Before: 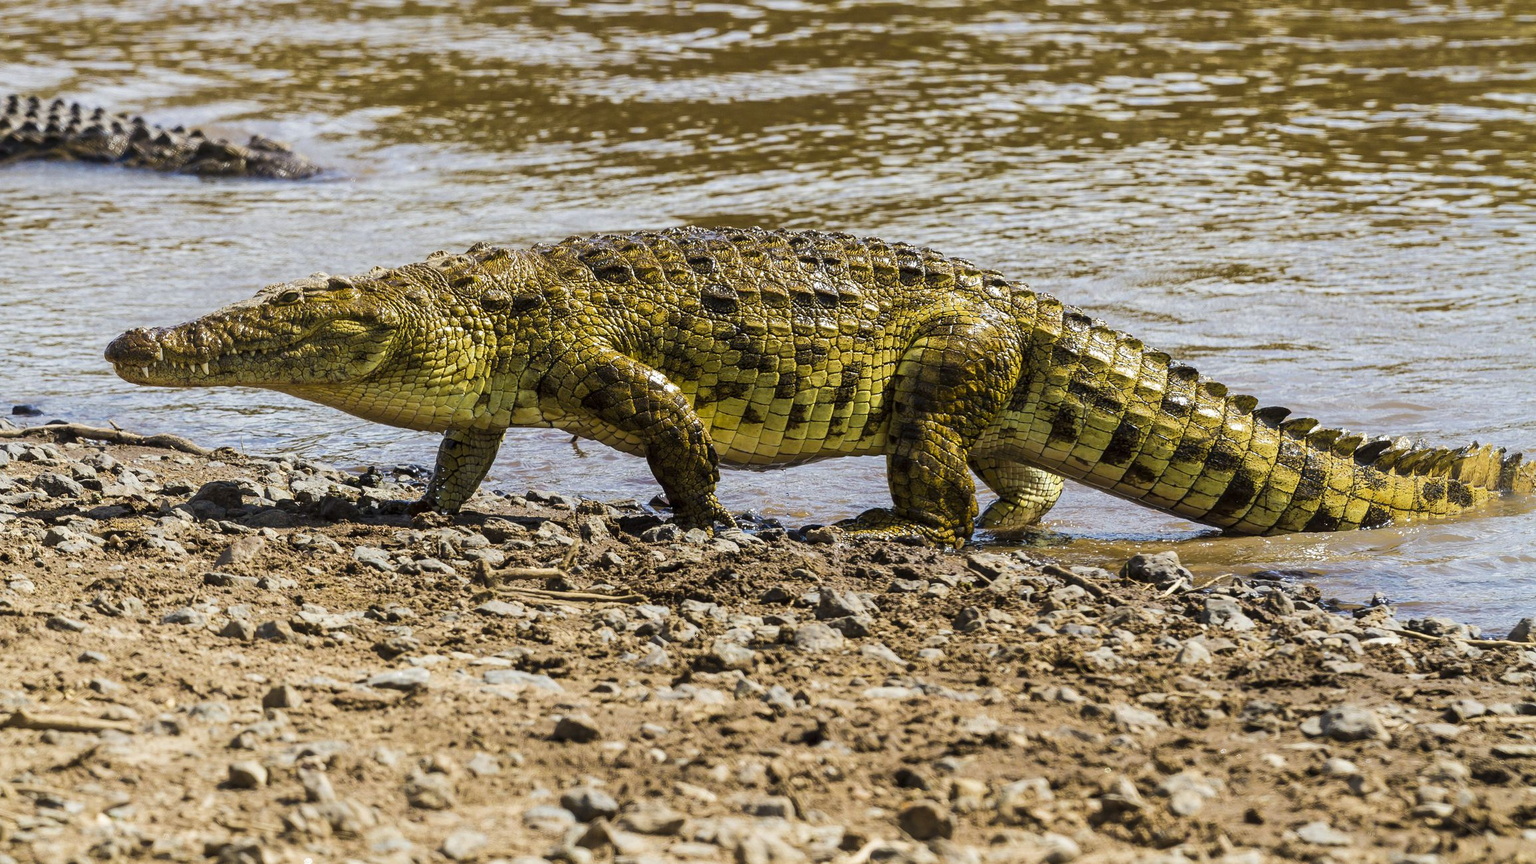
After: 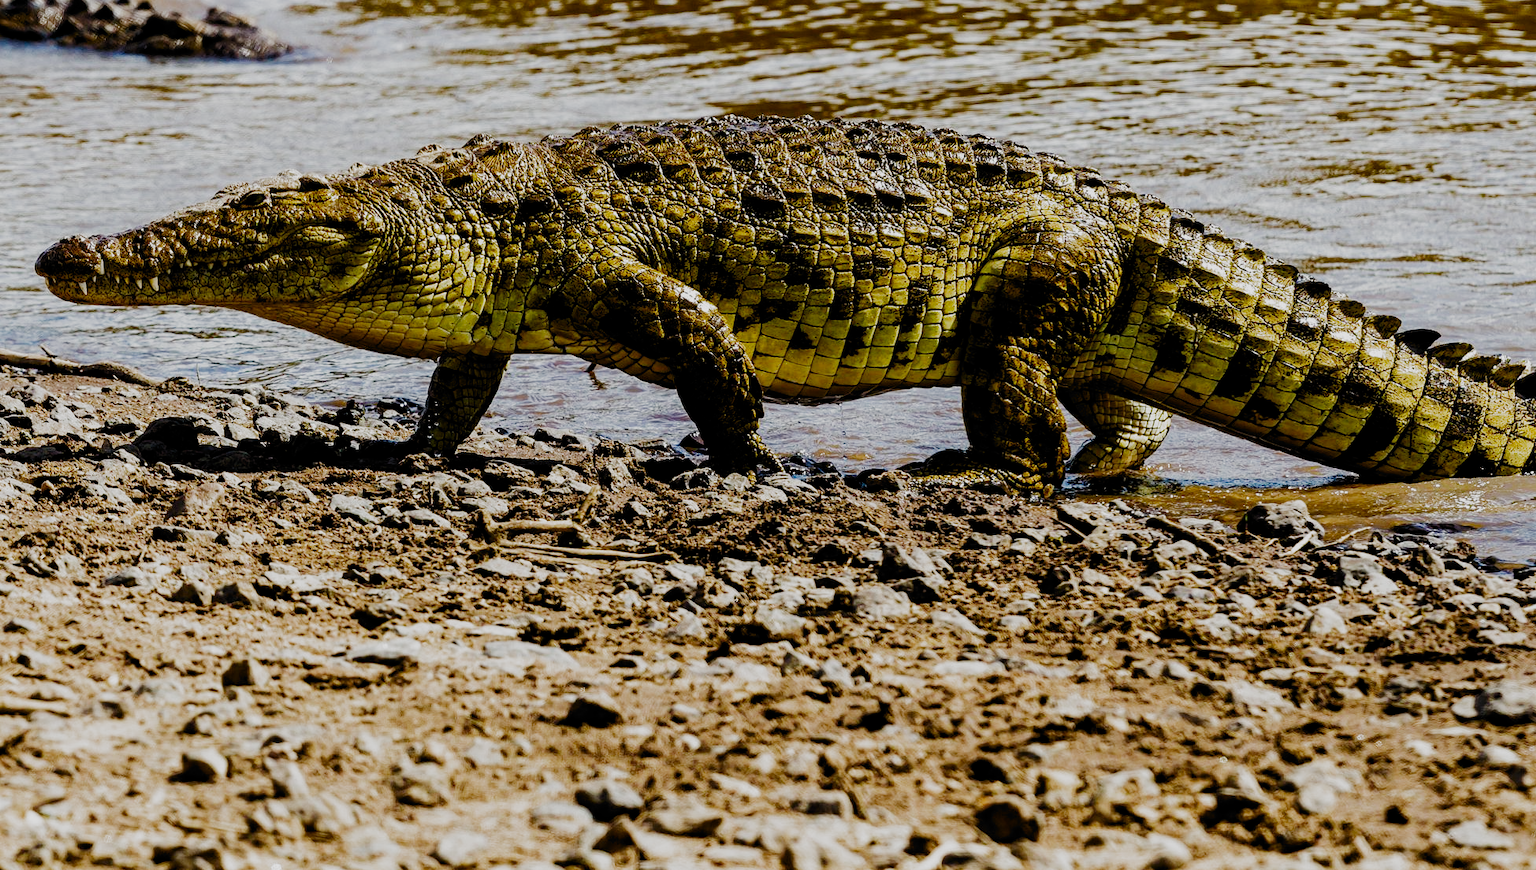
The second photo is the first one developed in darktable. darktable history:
filmic rgb: black relative exposure -5.11 EV, white relative exposure 3.98 EV, threshold 5.97 EV, hardness 2.89, contrast 1.301, highlights saturation mix -28.96%, preserve chrominance no, color science v3 (2019), use custom middle-gray values true, enable highlight reconstruction true
crop and rotate: left 4.935%, top 14.999%, right 10.645%
contrast brightness saturation: contrast 0.07, brightness -0.129, saturation 0.048
